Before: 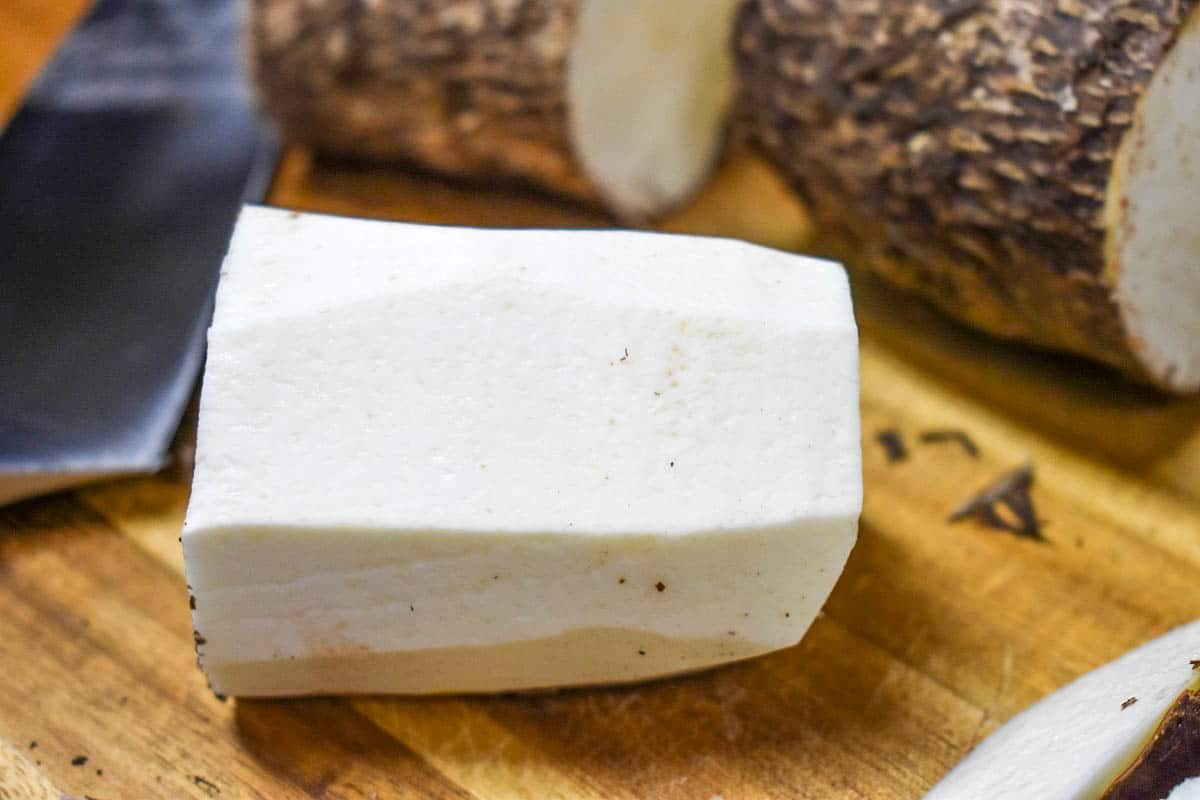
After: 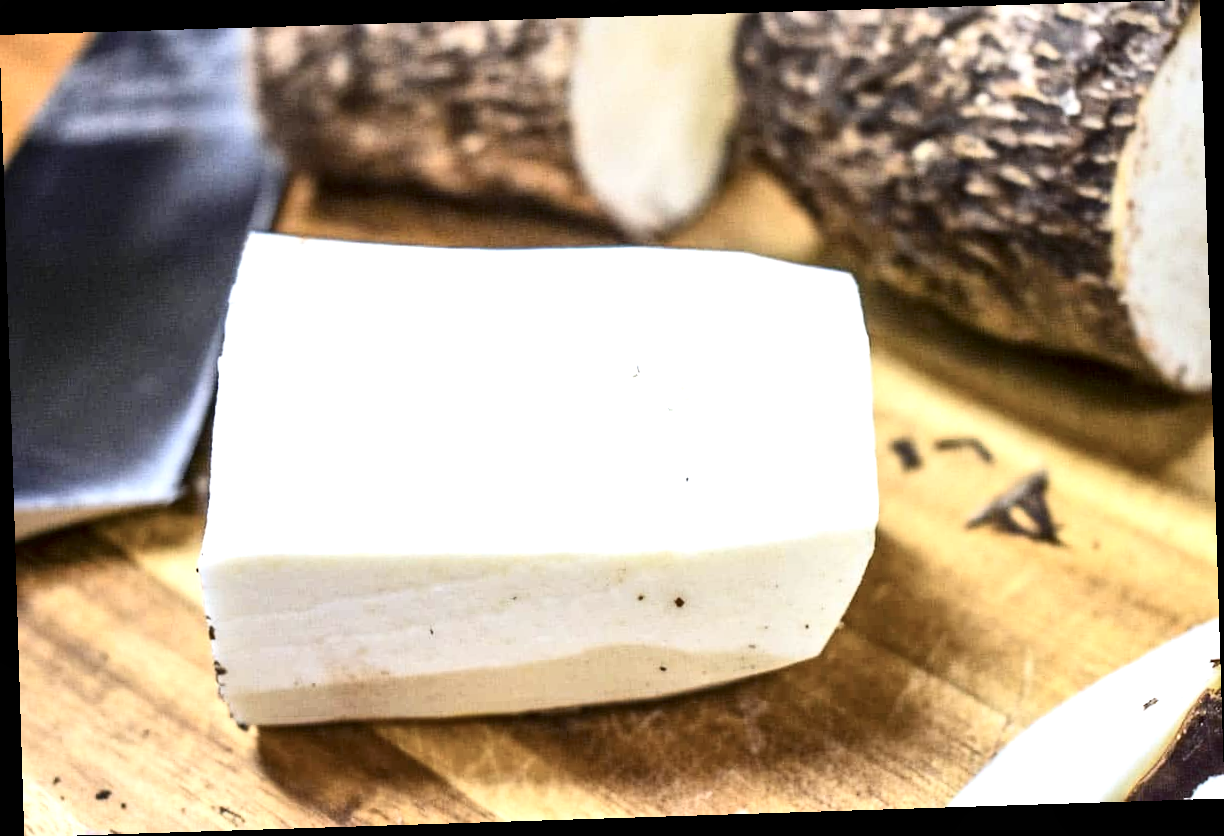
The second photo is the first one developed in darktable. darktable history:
local contrast: mode bilateral grid, contrast 20, coarseness 50, detail 120%, midtone range 0.2
exposure: black level correction 0, exposure 1.015 EV, compensate exposure bias true, compensate highlight preservation false
contrast brightness saturation: contrast 0.25, saturation -0.31
white balance: red 0.967, blue 1.049
rotate and perspective: rotation -1.77°, lens shift (horizontal) 0.004, automatic cropping off
